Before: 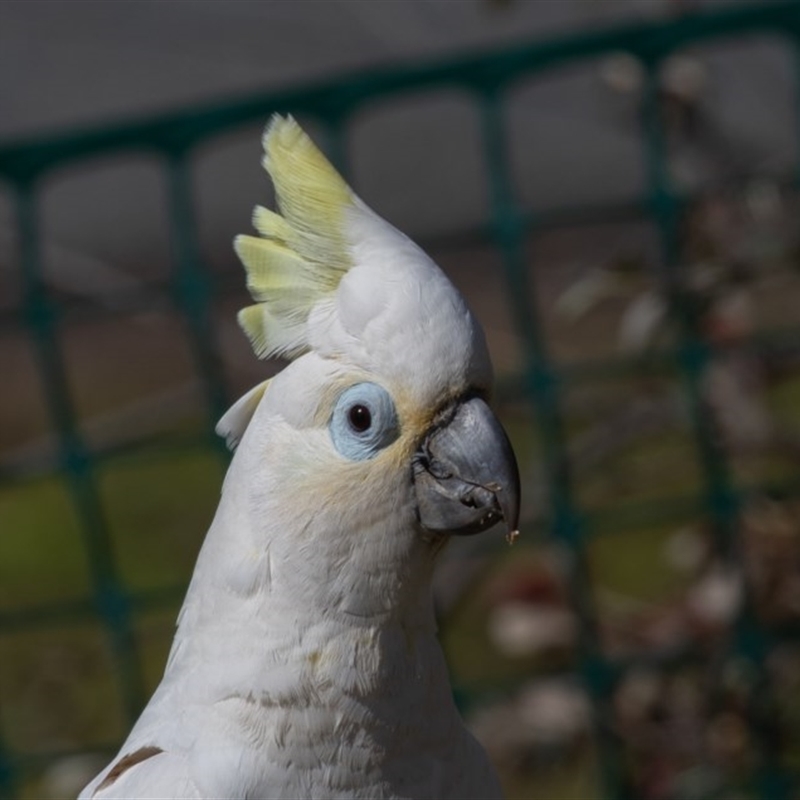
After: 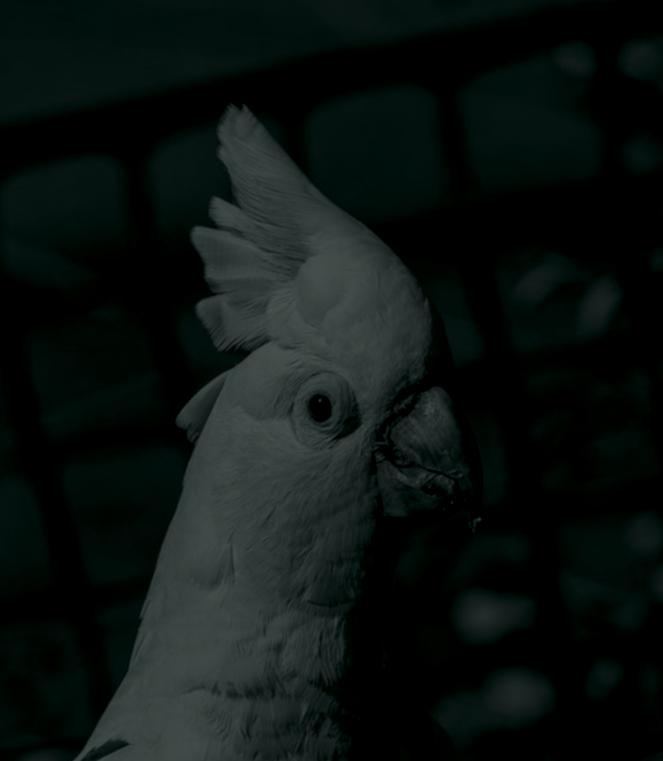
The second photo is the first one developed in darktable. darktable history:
colorize: hue 90°, saturation 19%, lightness 1.59%, version 1
local contrast: on, module defaults
crop and rotate: angle 1°, left 4.281%, top 0.642%, right 11.383%, bottom 2.486%
